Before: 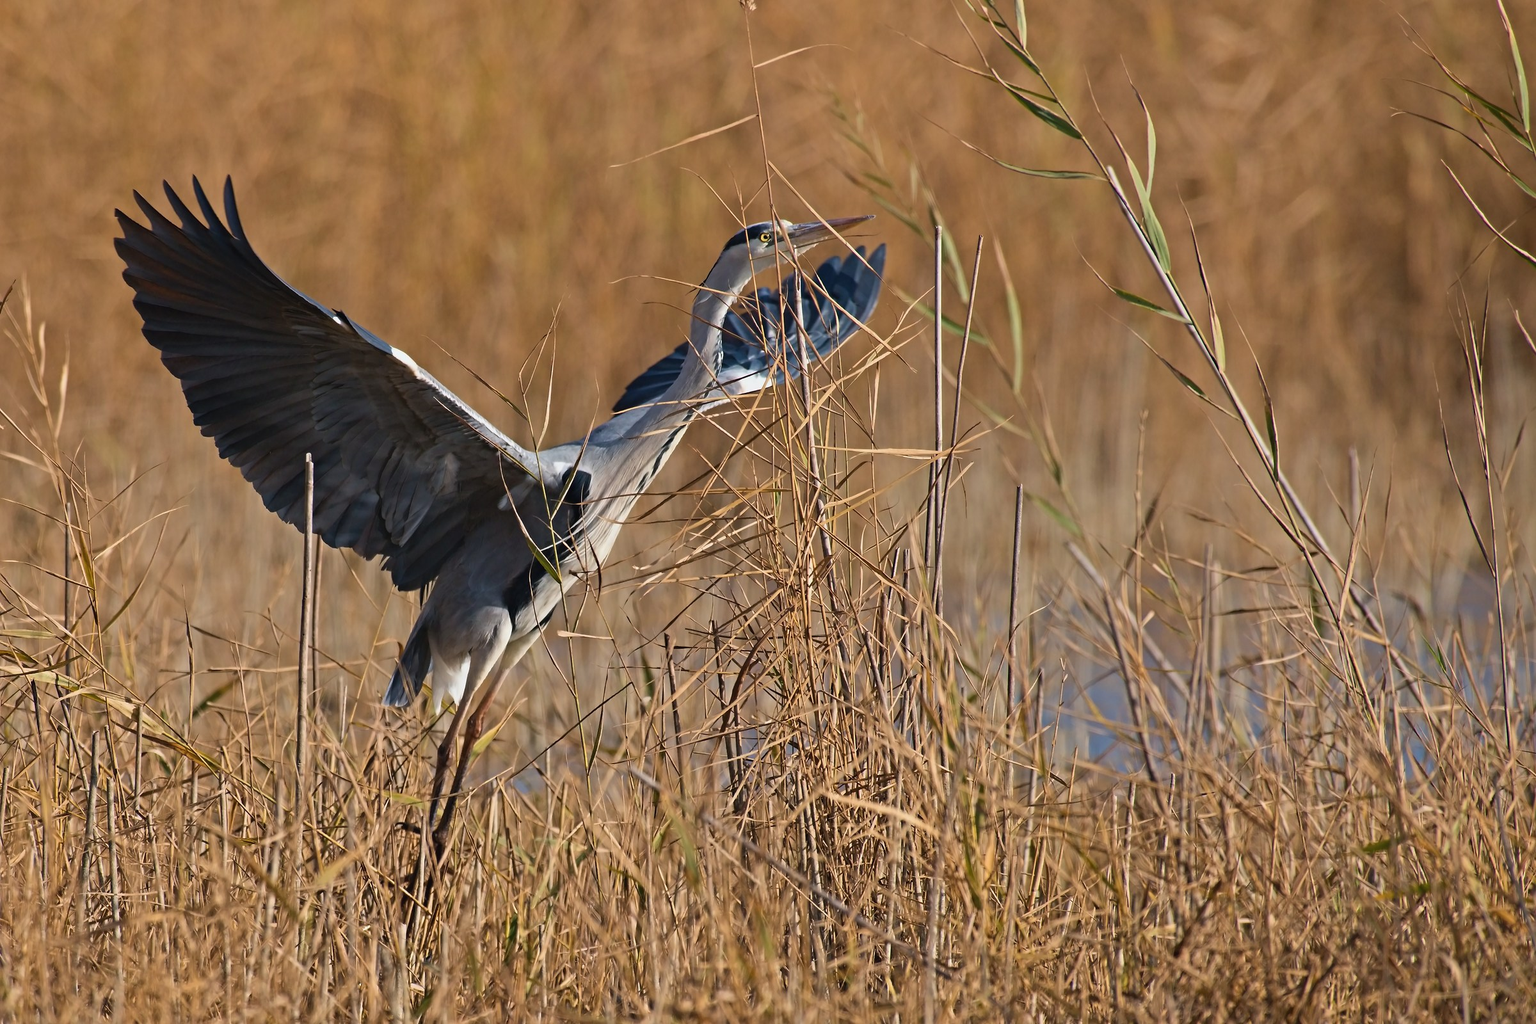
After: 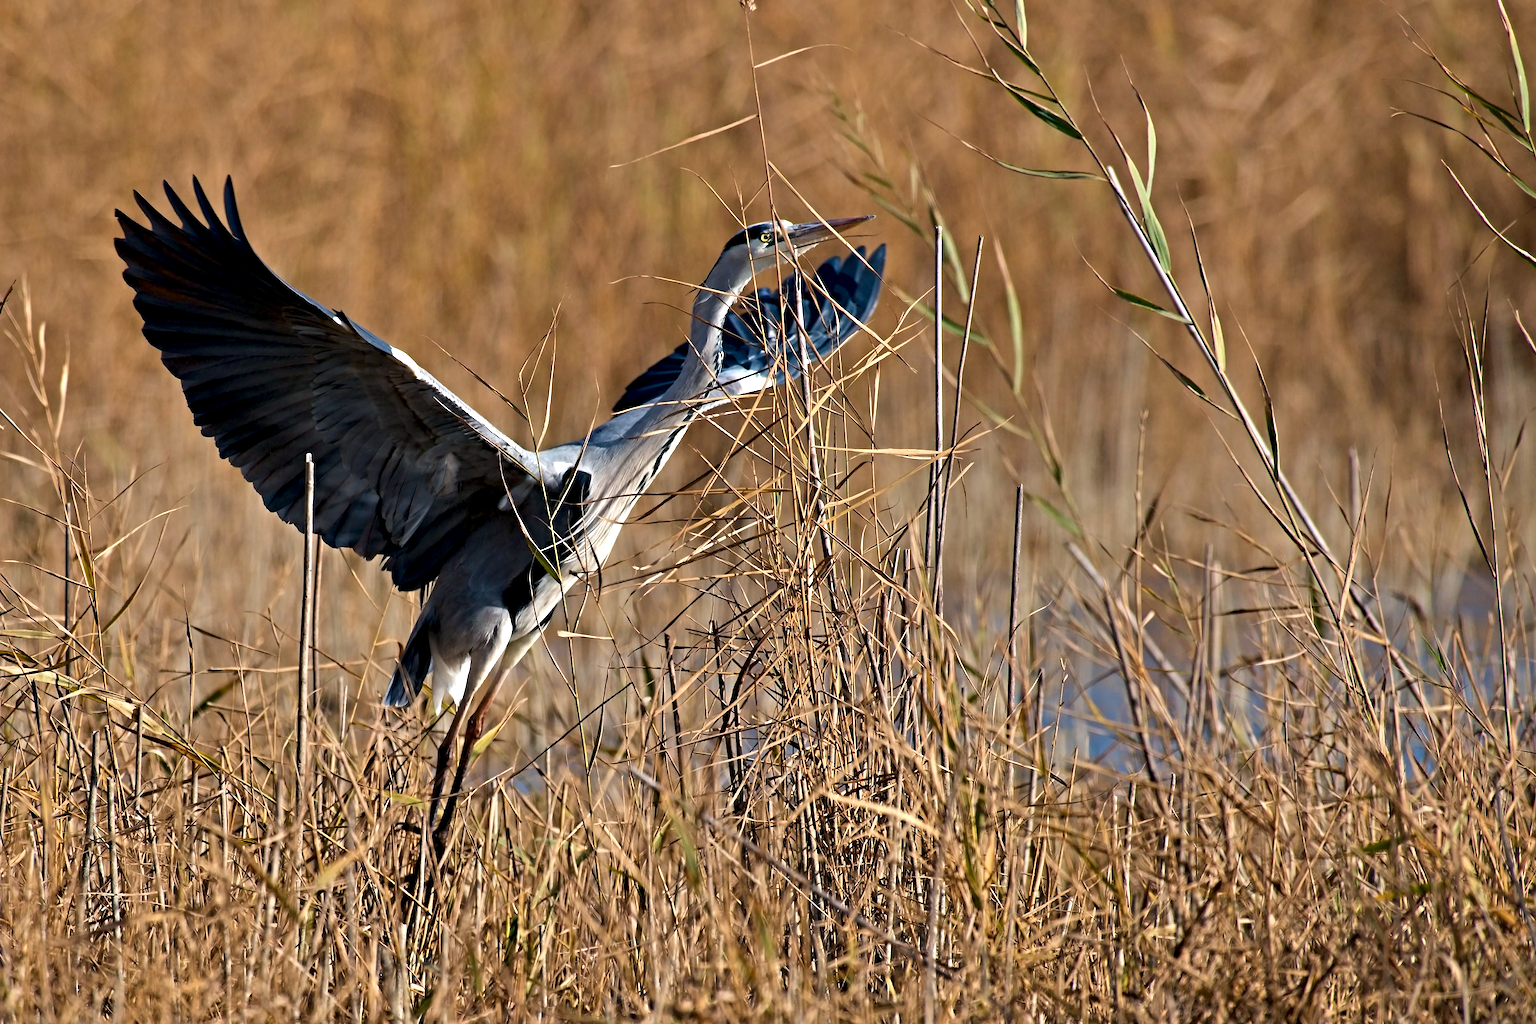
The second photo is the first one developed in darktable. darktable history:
color balance rgb: perceptual saturation grading › global saturation 0.8%
contrast equalizer: octaves 7, y [[0.6 ×6], [0.55 ×6], [0 ×6], [0 ×6], [0 ×6]]
